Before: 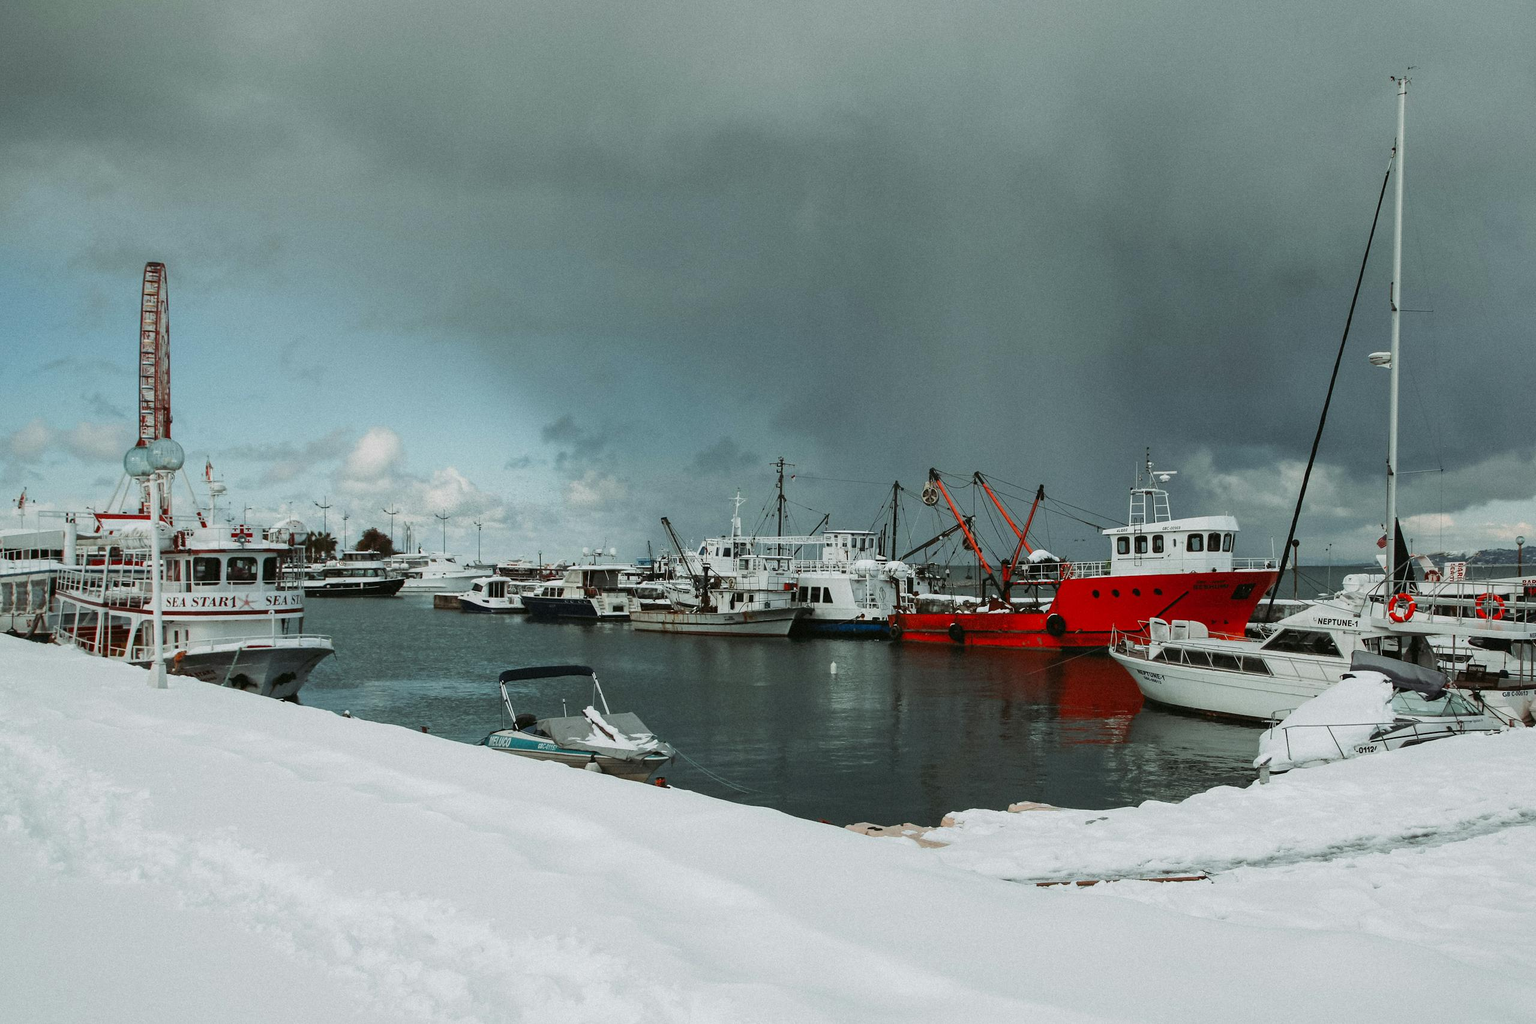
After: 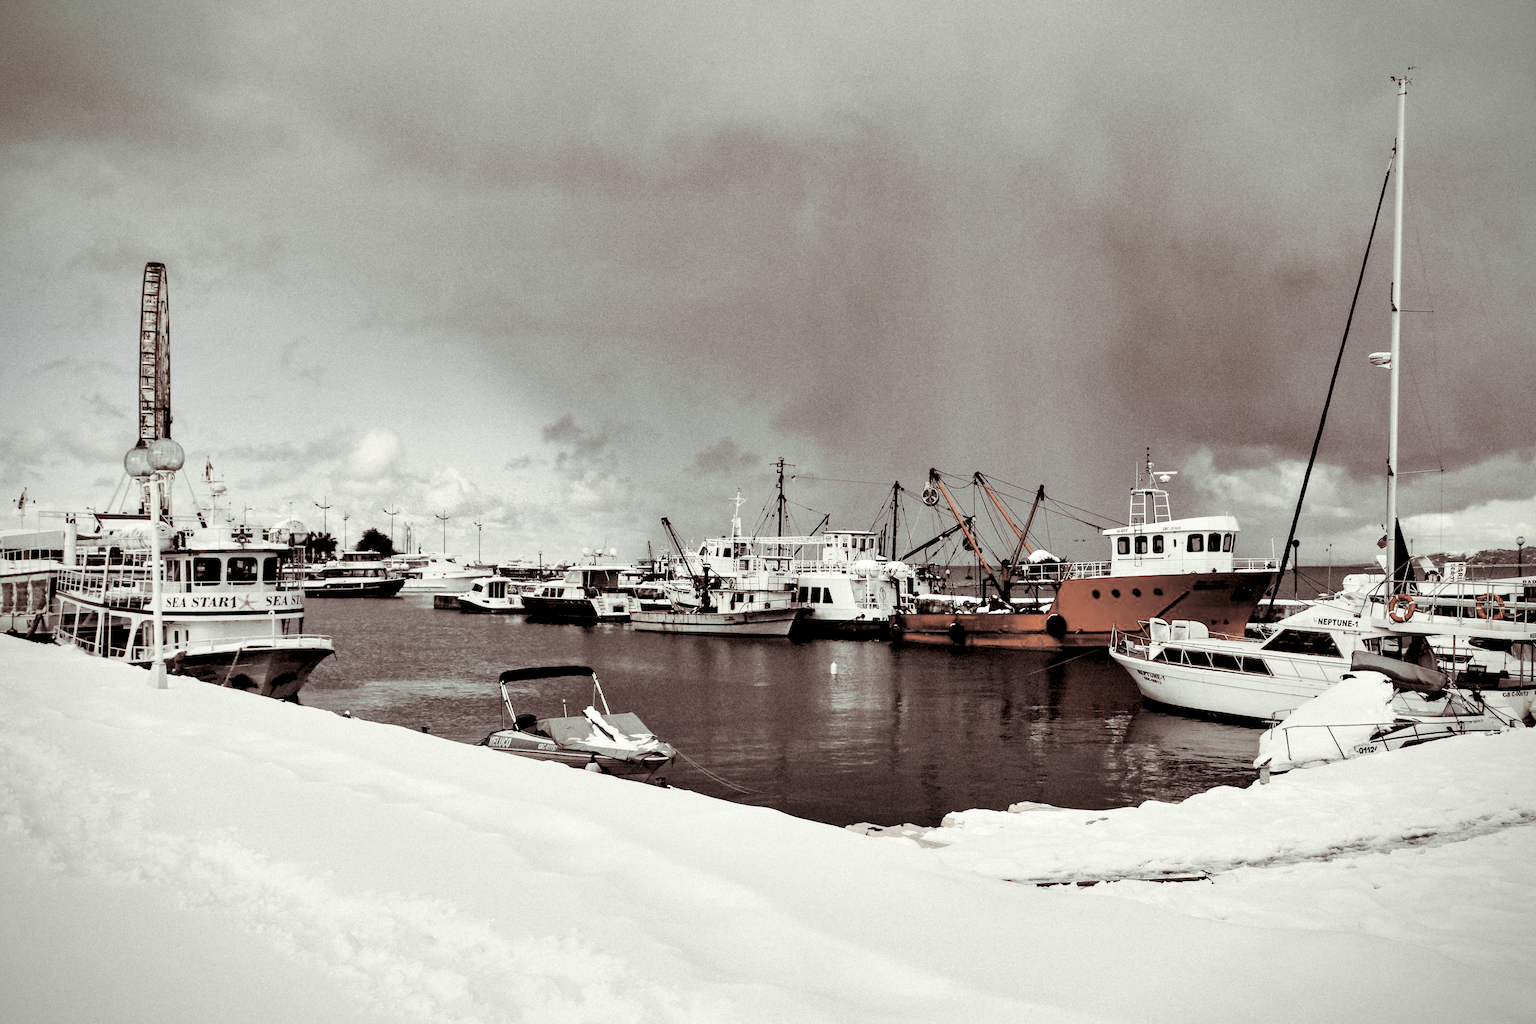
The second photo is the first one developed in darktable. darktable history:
exposure: exposure 0.2 EV, compensate highlight preservation false
shadows and highlights: shadows 32, highlights -32, soften with gaussian
tone curve: curves: ch0 [(0, 0) (0.004, 0.001) (0.133, 0.112) (0.325, 0.362) (0.832, 0.893) (1, 1)], color space Lab, linked channels, preserve colors none
contrast brightness saturation: brightness 0.18, saturation -0.5
vignetting: fall-off start 88.53%, fall-off radius 44.2%, saturation 0.376, width/height ratio 1.161
levels: levels [0.116, 0.574, 1]
color zones: curves: ch1 [(0, 0.831) (0.08, 0.771) (0.157, 0.268) (0.241, 0.207) (0.562, -0.005) (0.714, -0.013) (0.876, 0.01) (1, 0.831)]
split-toning: shadows › saturation 0.24, highlights › hue 54°, highlights › saturation 0.24
contrast equalizer: octaves 7, y [[0.528, 0.548, 0.563, 0.562, 0.546, 0.526], [0.55 ×6], [0 ×6], [0 ×6], [0 ×6]]
color correction: highlights a* -5.94, highlights b* 9.48, shadows a* 10.12, shadows b* 23.94
